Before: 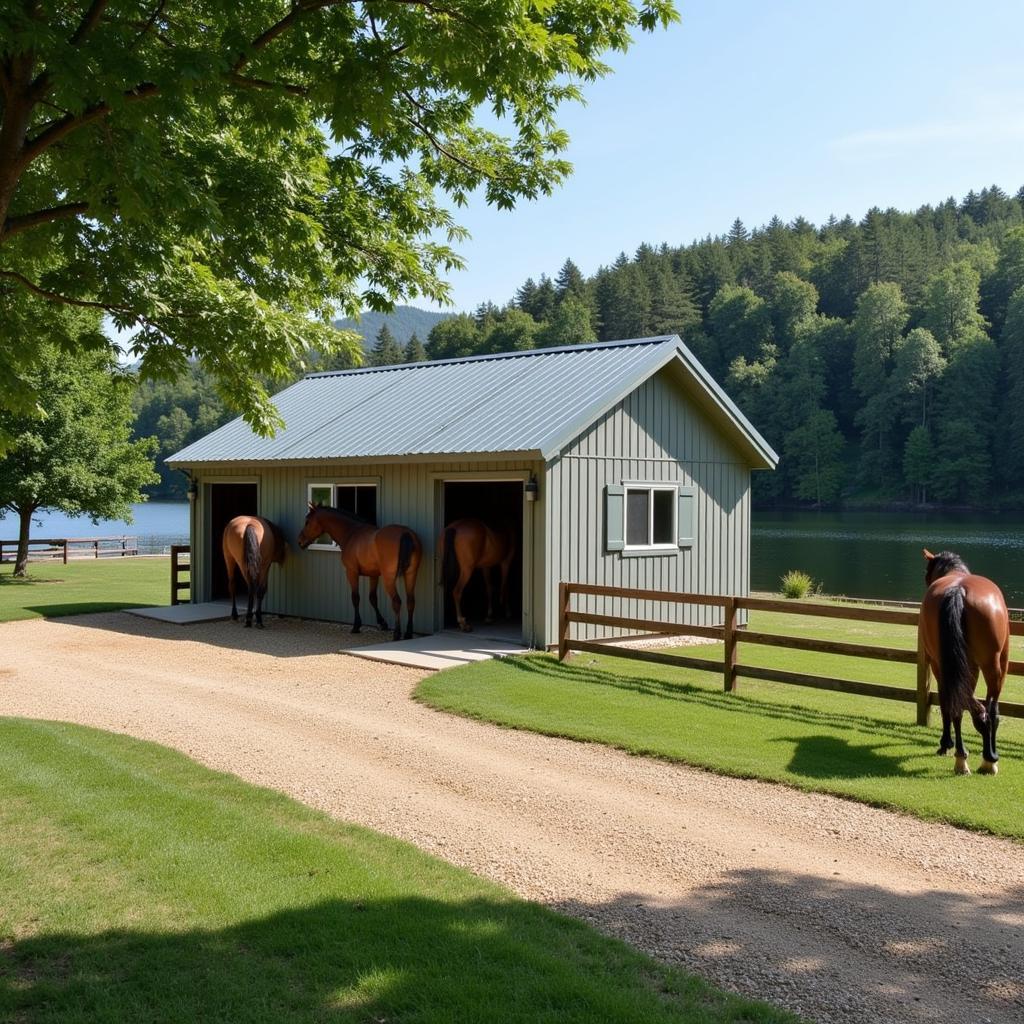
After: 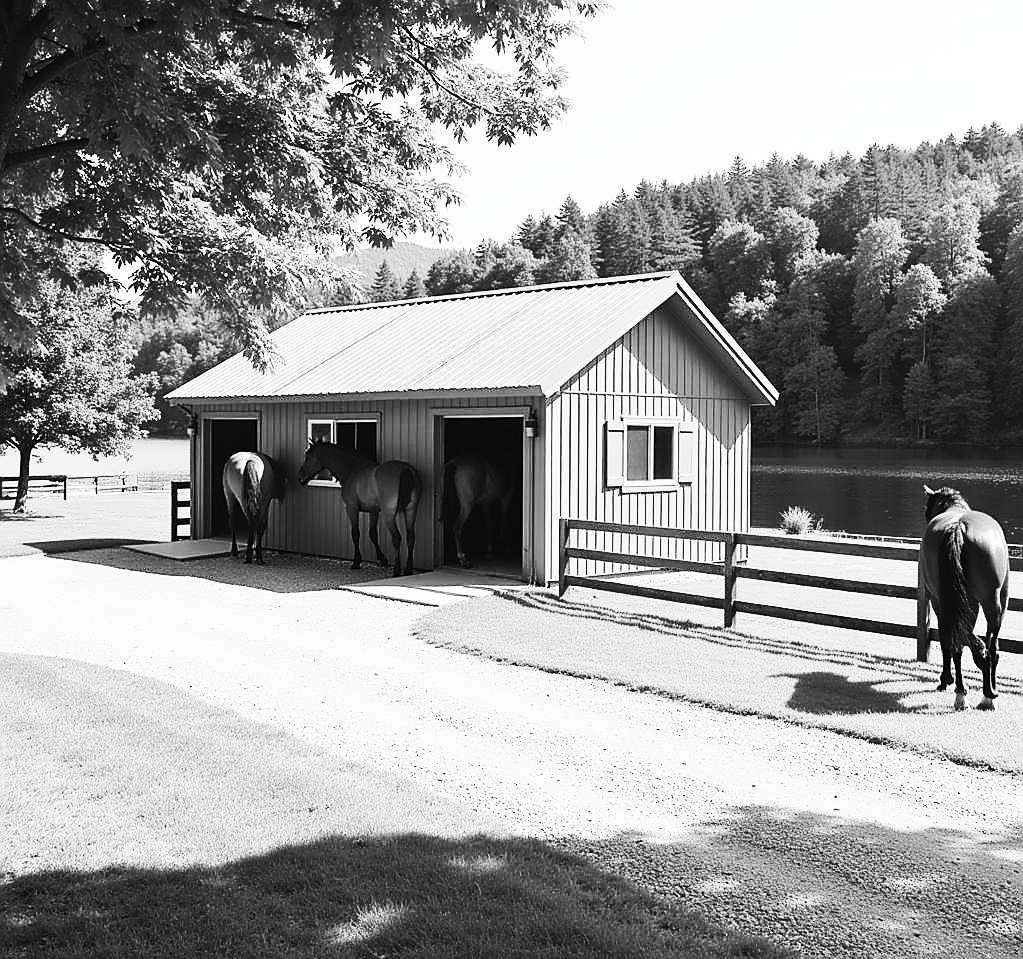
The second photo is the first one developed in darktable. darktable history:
contrast brightness saturation: contrast 0.532, brightness 0.49, saturation -0.982
crop and rotate: top 6.312%
contrast equalizer: y [[0.6 ×6], [0.55 ×6], [0 ×6], [0 ×6], [0 ×6]], mix -0.305
sharpen: radius 1.429, amount 1.257, threshold 0.754
color correction: highlights b* -0.005, saturation 0.343
color calibration: illuminant as shot in camera, x 0.441, y 0.411, temperature 2908.57 K, saturation algorithm version 1 (2020)
tone curve: curves: ch0 [(0, 0) (0.003, 0.019) (0.011, 0.021) (0.025, 0.023) (0.044, 0.026) (0.069, 0.037) (0.1, 0.059) (0.136, 0.088) (0.177, 0.138) (0.224, 0.199) (0.277, 0.279) (0.335, 0.376) (0.399, 0.481) (0.468, 0.581) (0.543, 0.658) (0.623, 0.735) (0.709, 0.8) (0.801, 0.861) (0.898, 0.928) (1, 1)], color space Lab, independent channels, preserve colors none
